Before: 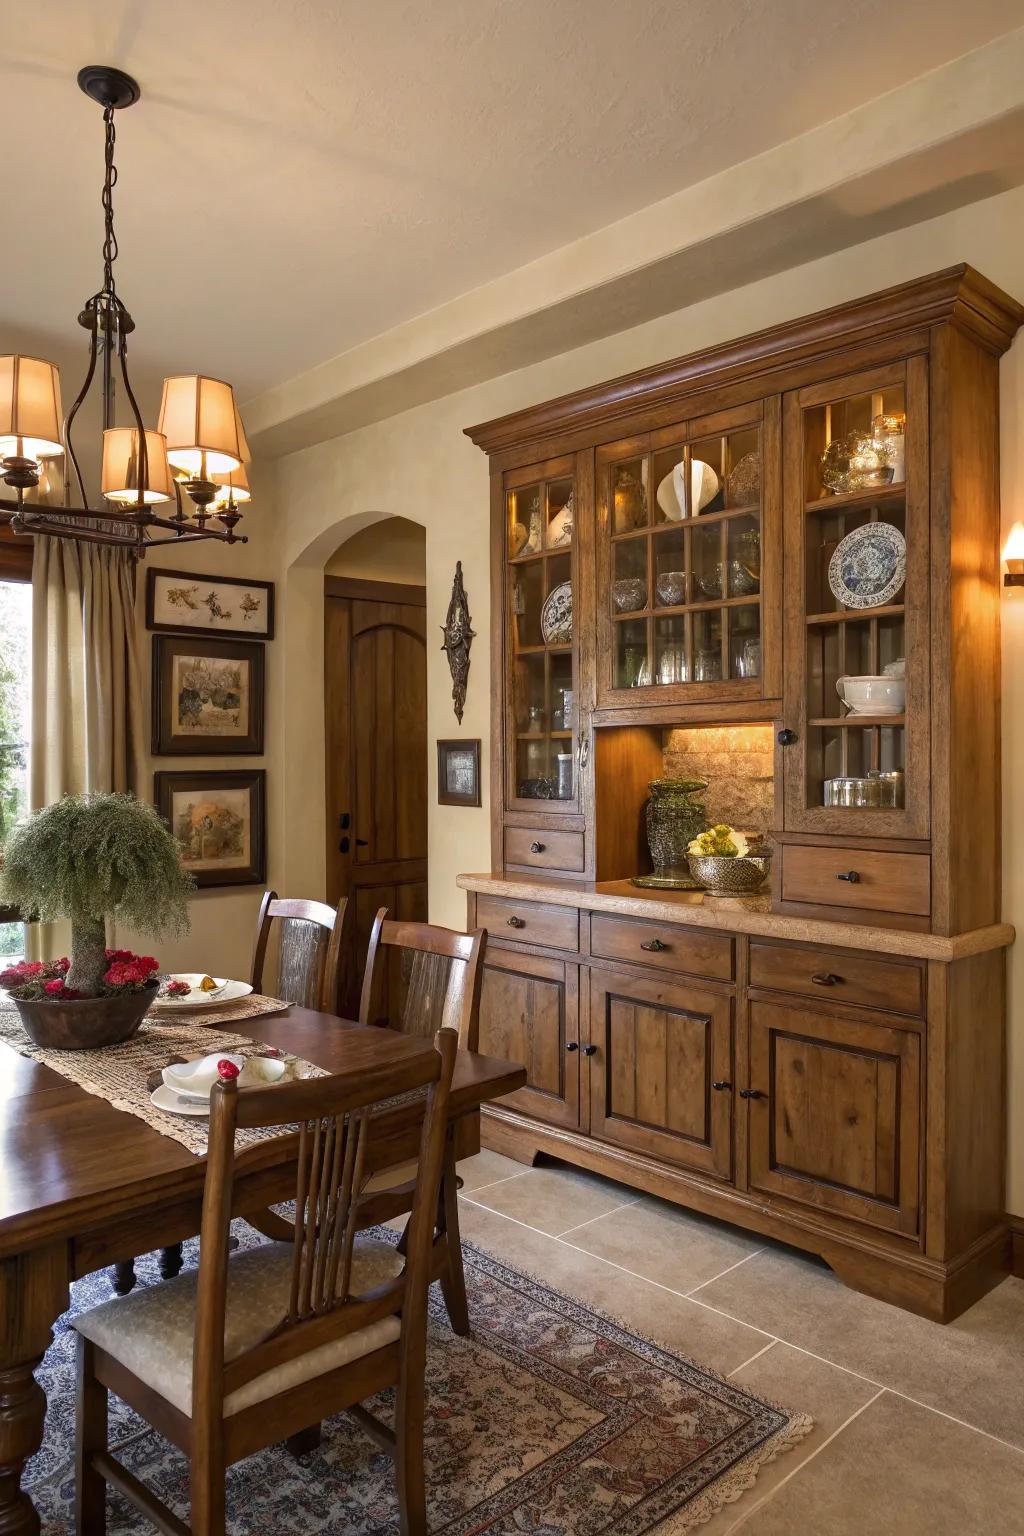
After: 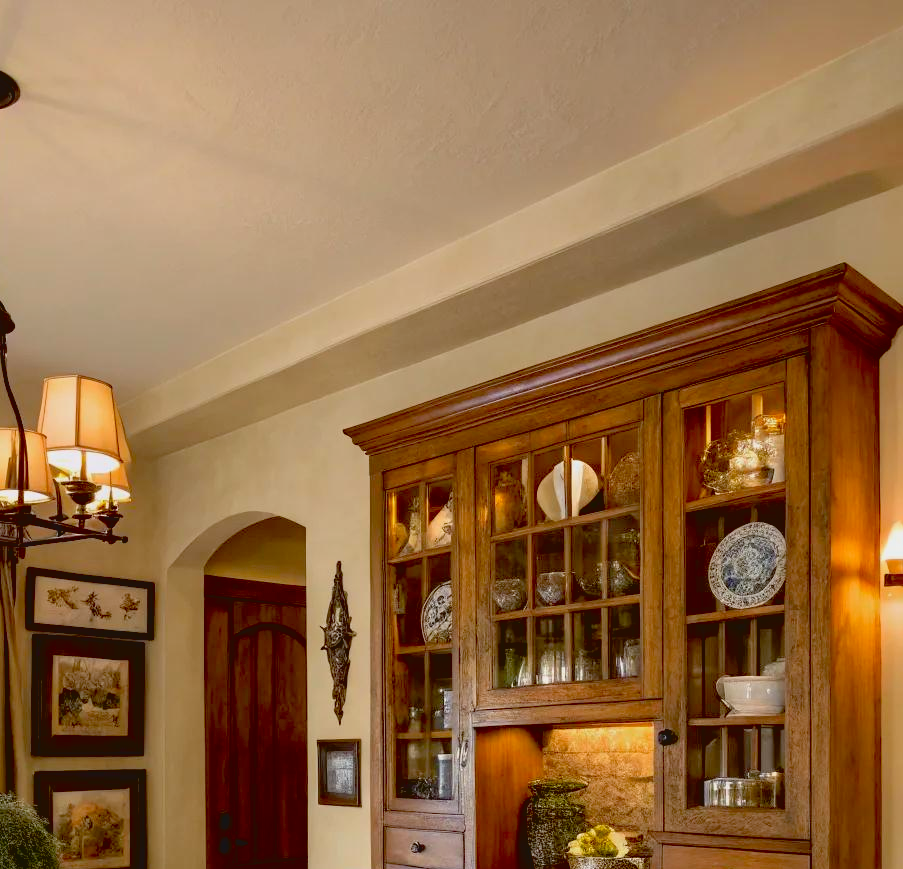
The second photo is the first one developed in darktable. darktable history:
crop and rotate: left 11.74%, bottom 43.393%
exposure: black level correction 0.029, exposure -0.077 EV, compensate highlight preservation false
contrast brightness saturation: contrast -0.093, brightness 0.052, saturation 0.077
